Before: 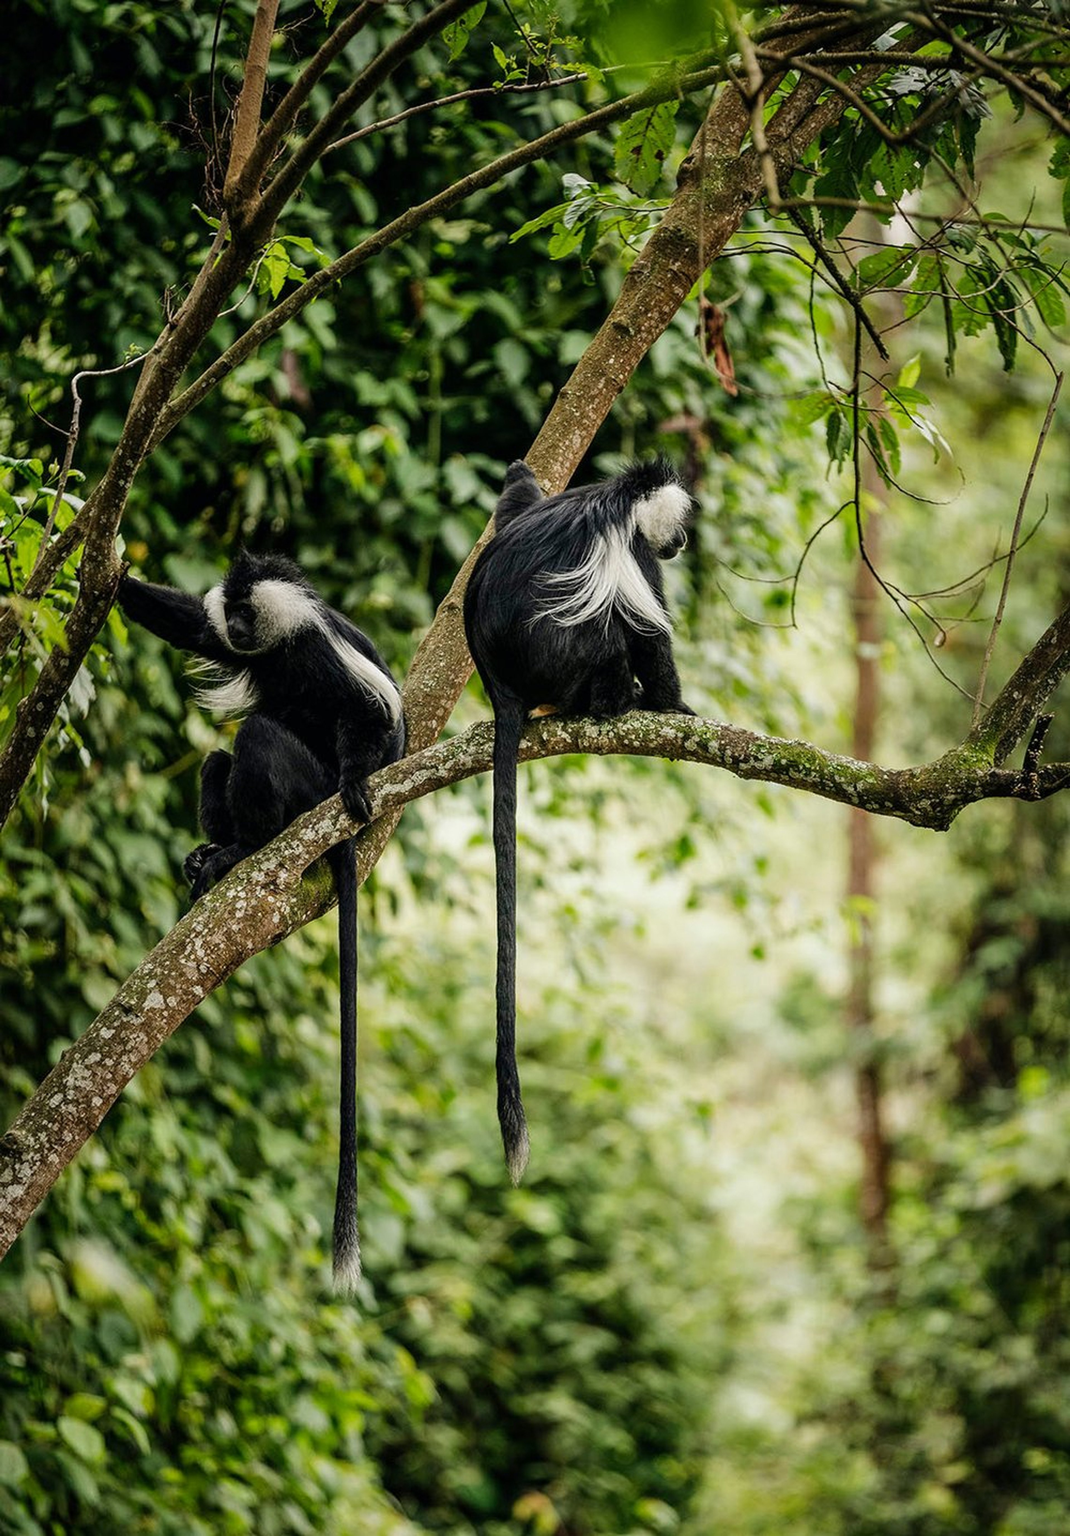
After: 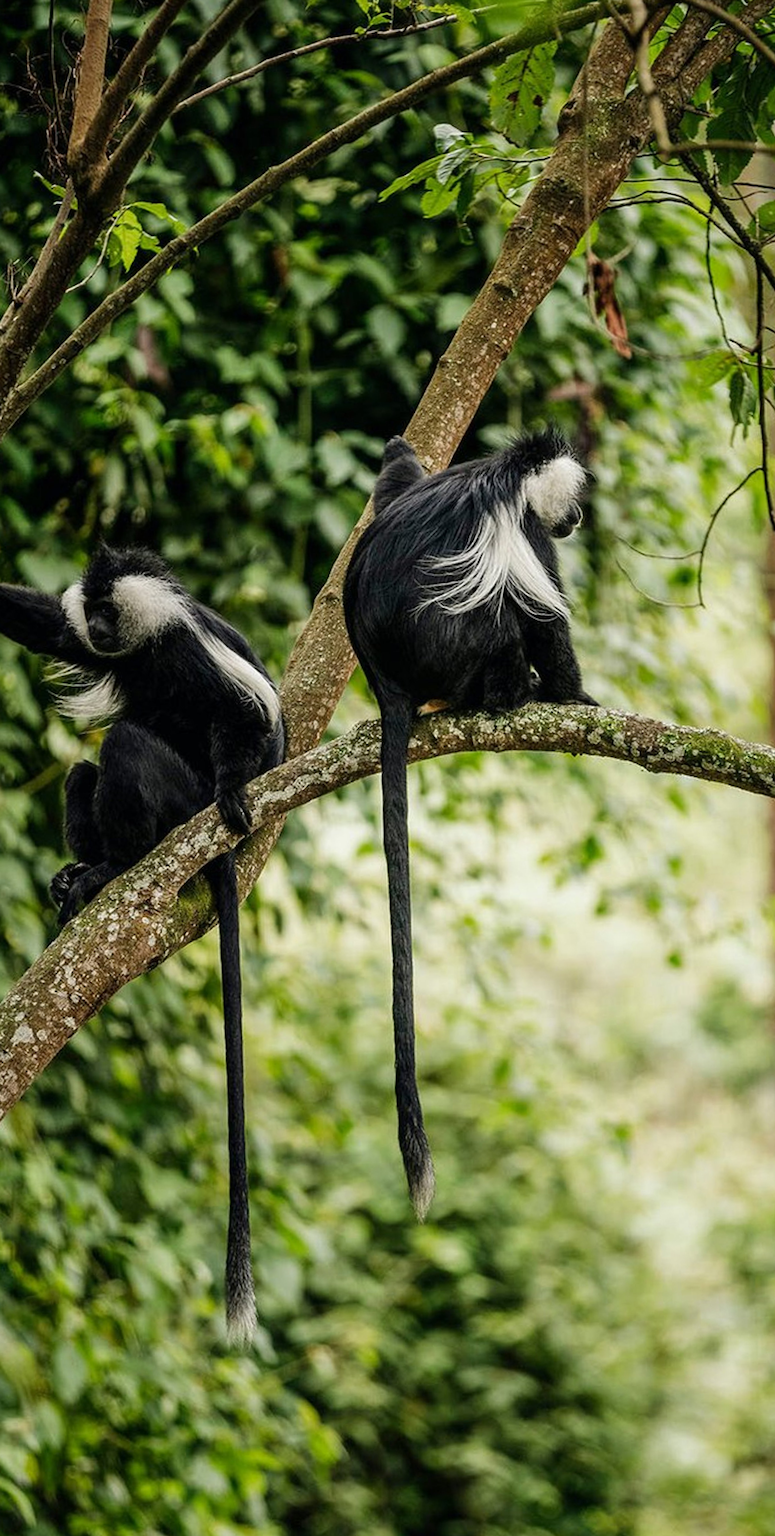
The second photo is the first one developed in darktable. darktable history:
crop and rotate: left 13.409%, right 19.924%
rotate and perspective: rotation -2°, crop left 0.022, crop right 0.978, crop top 0.049, crop bottom 0.951
